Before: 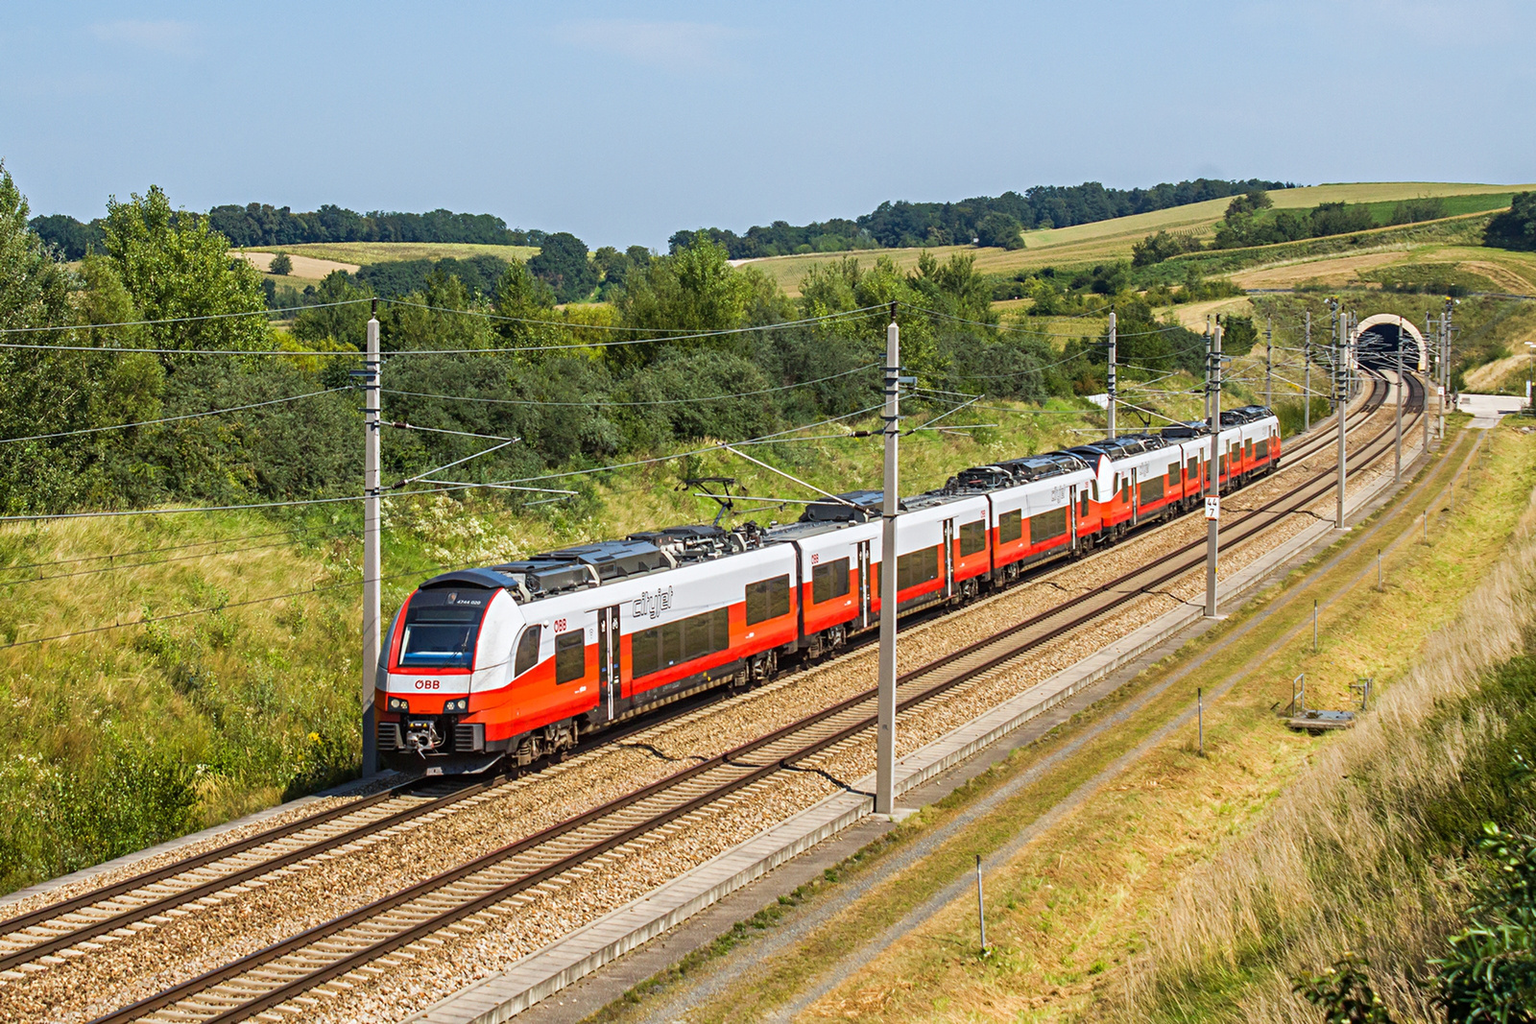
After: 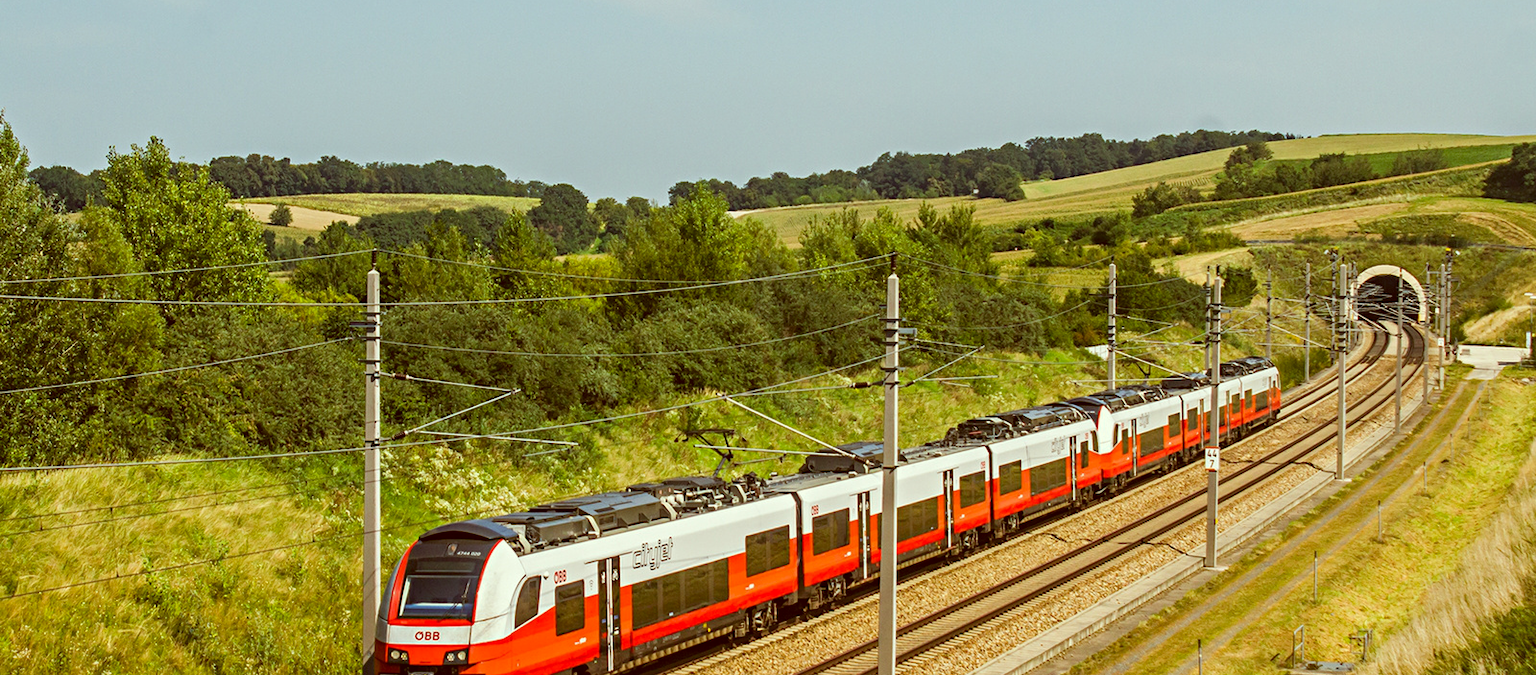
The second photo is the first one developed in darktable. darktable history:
crop and rotate: top 4.803%, bottom 29.166%
color correction: highlights a* -6.08, highlights b* 9.41, shadows a* 10.83, shadows b* 24.09
